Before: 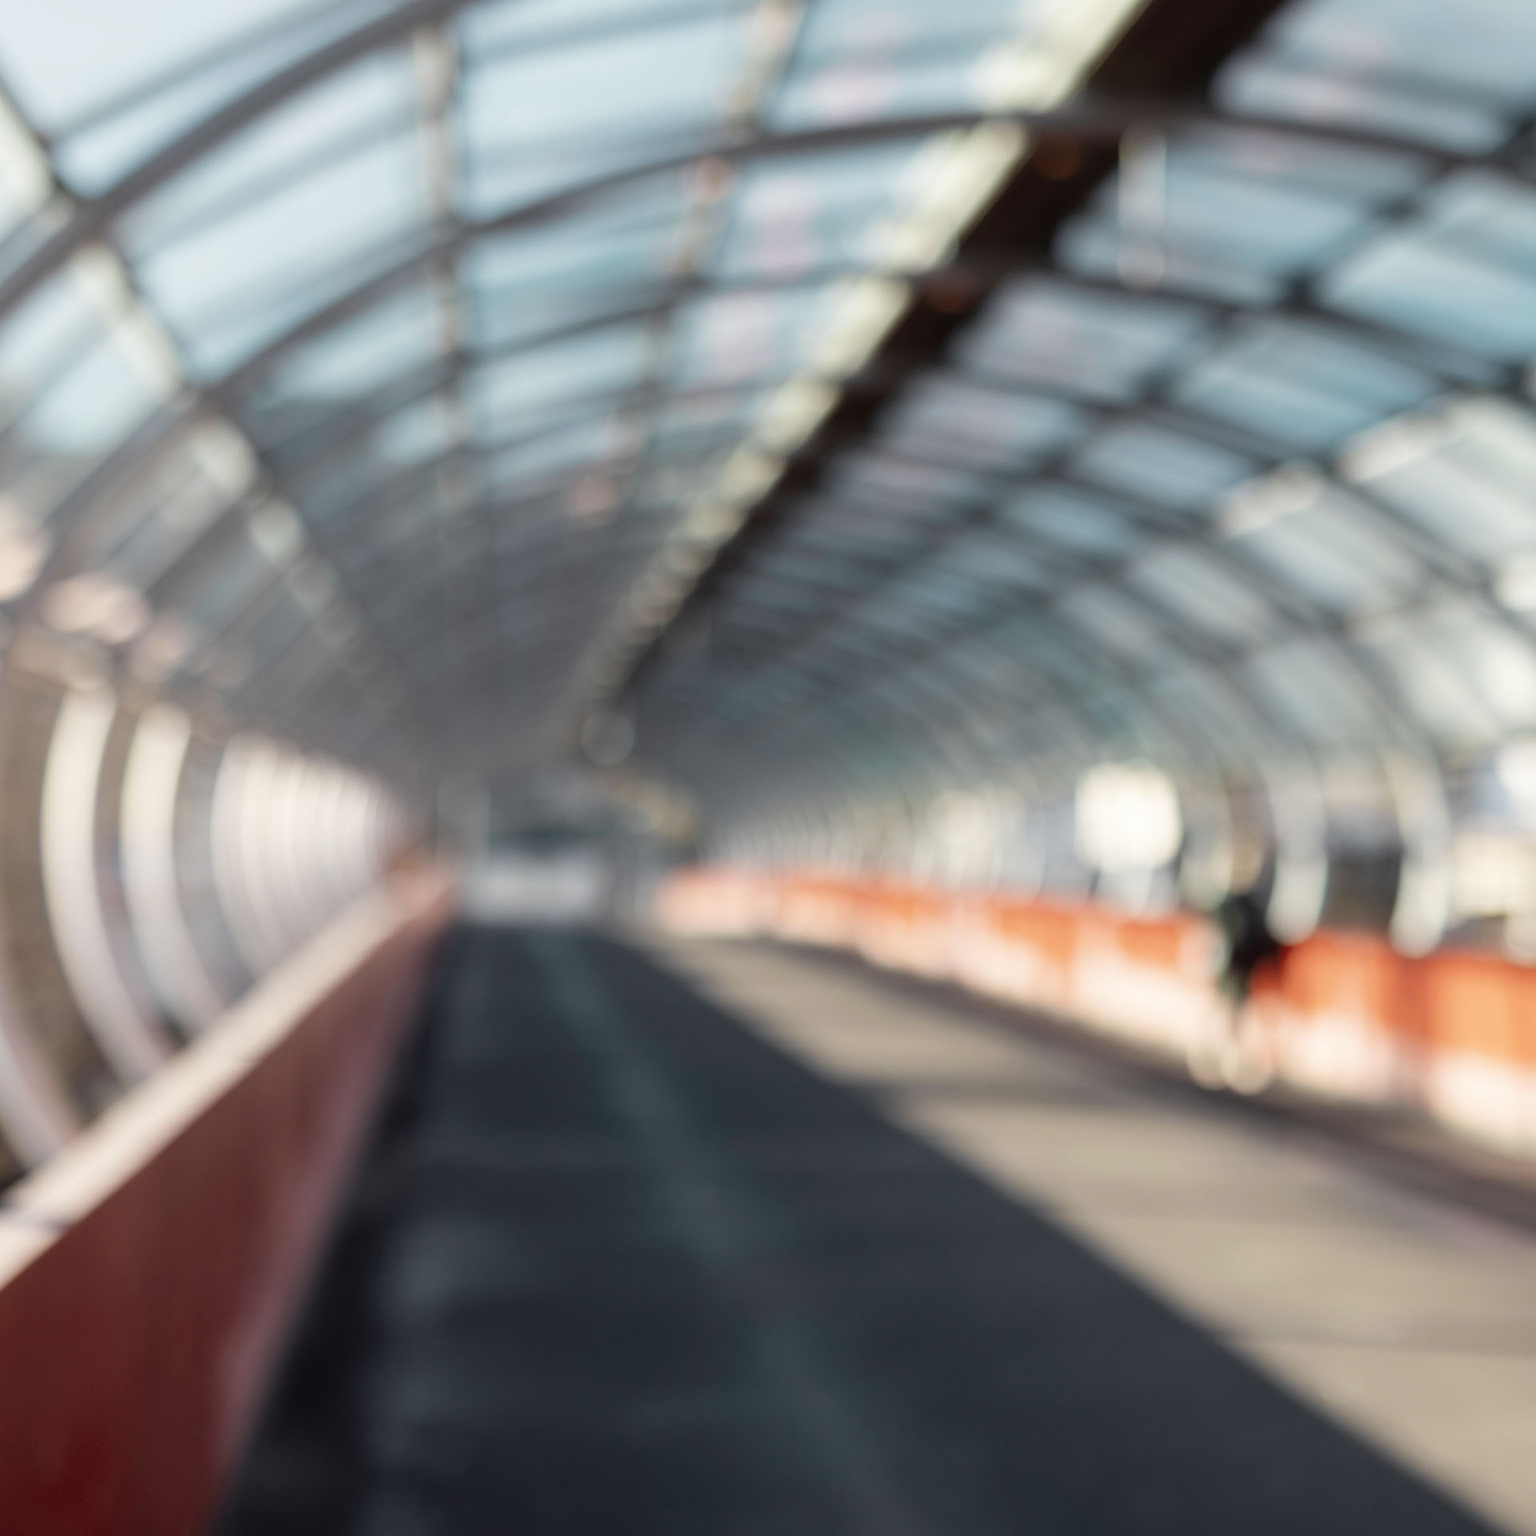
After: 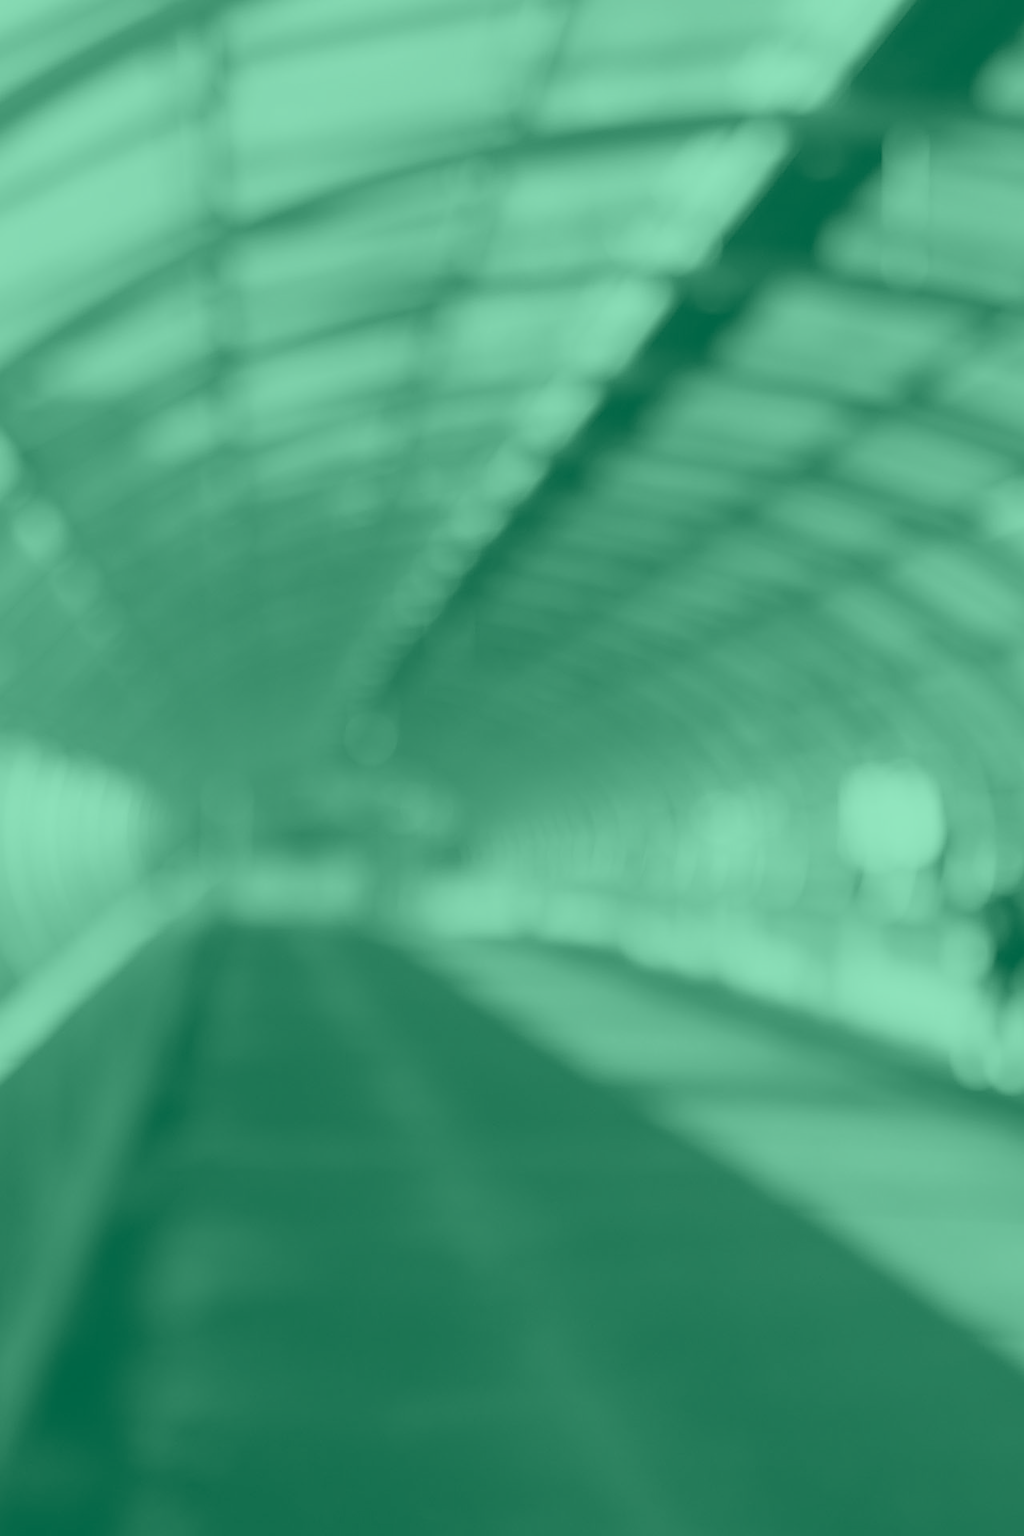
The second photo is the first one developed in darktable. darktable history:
crop and rotate: left 15.446%, right 17.836%
sharpen: on, module defaults
colorize: hue 147.6°, saturation 65%, lightness 21.64%
